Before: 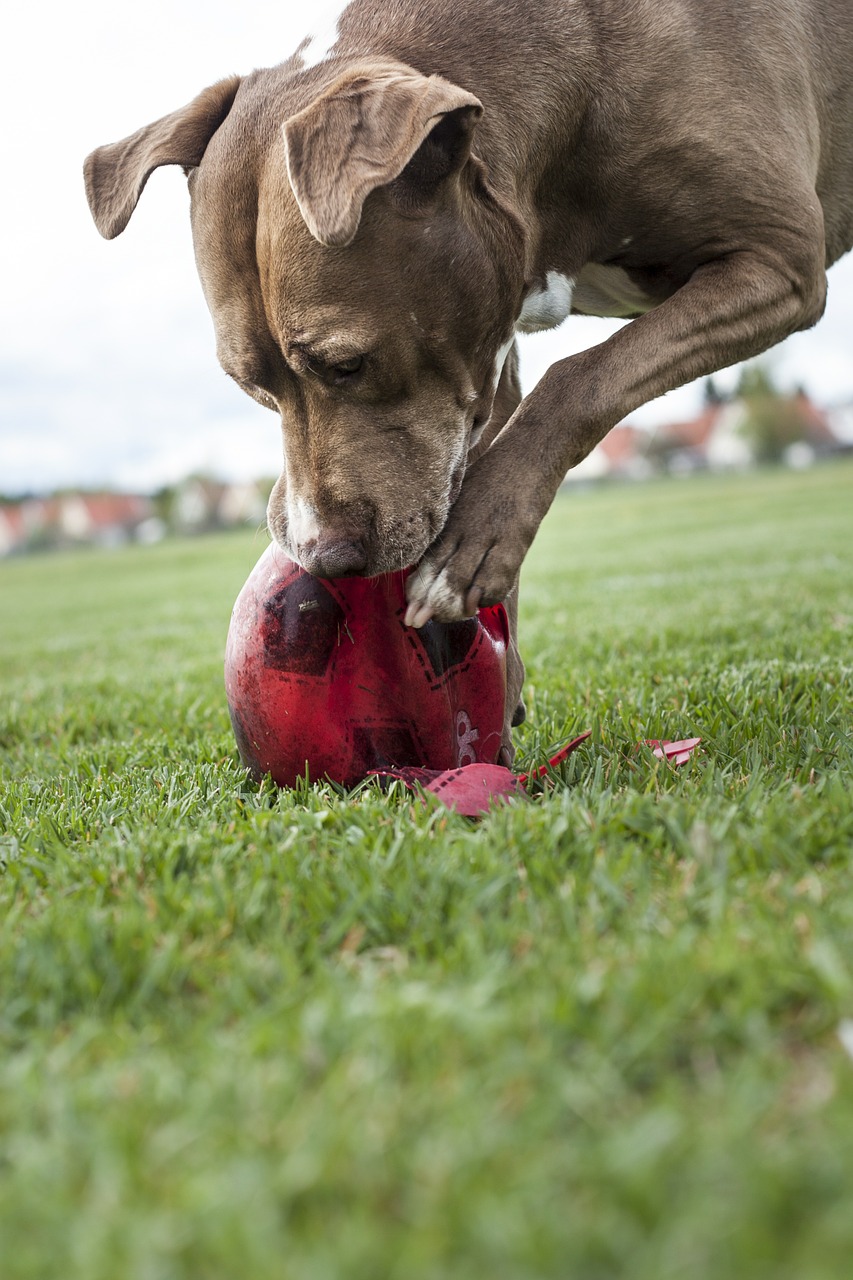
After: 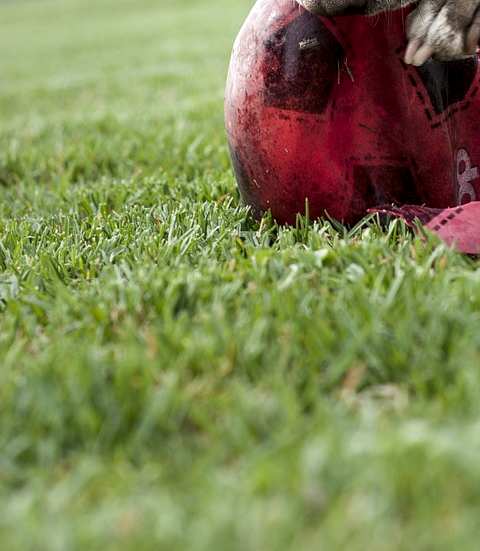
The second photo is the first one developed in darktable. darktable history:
local contrast: highlights 29%, shadows 77%, midtone range 0.749
crop: top 43.974%, right 43.644%, bottom 12.96%
